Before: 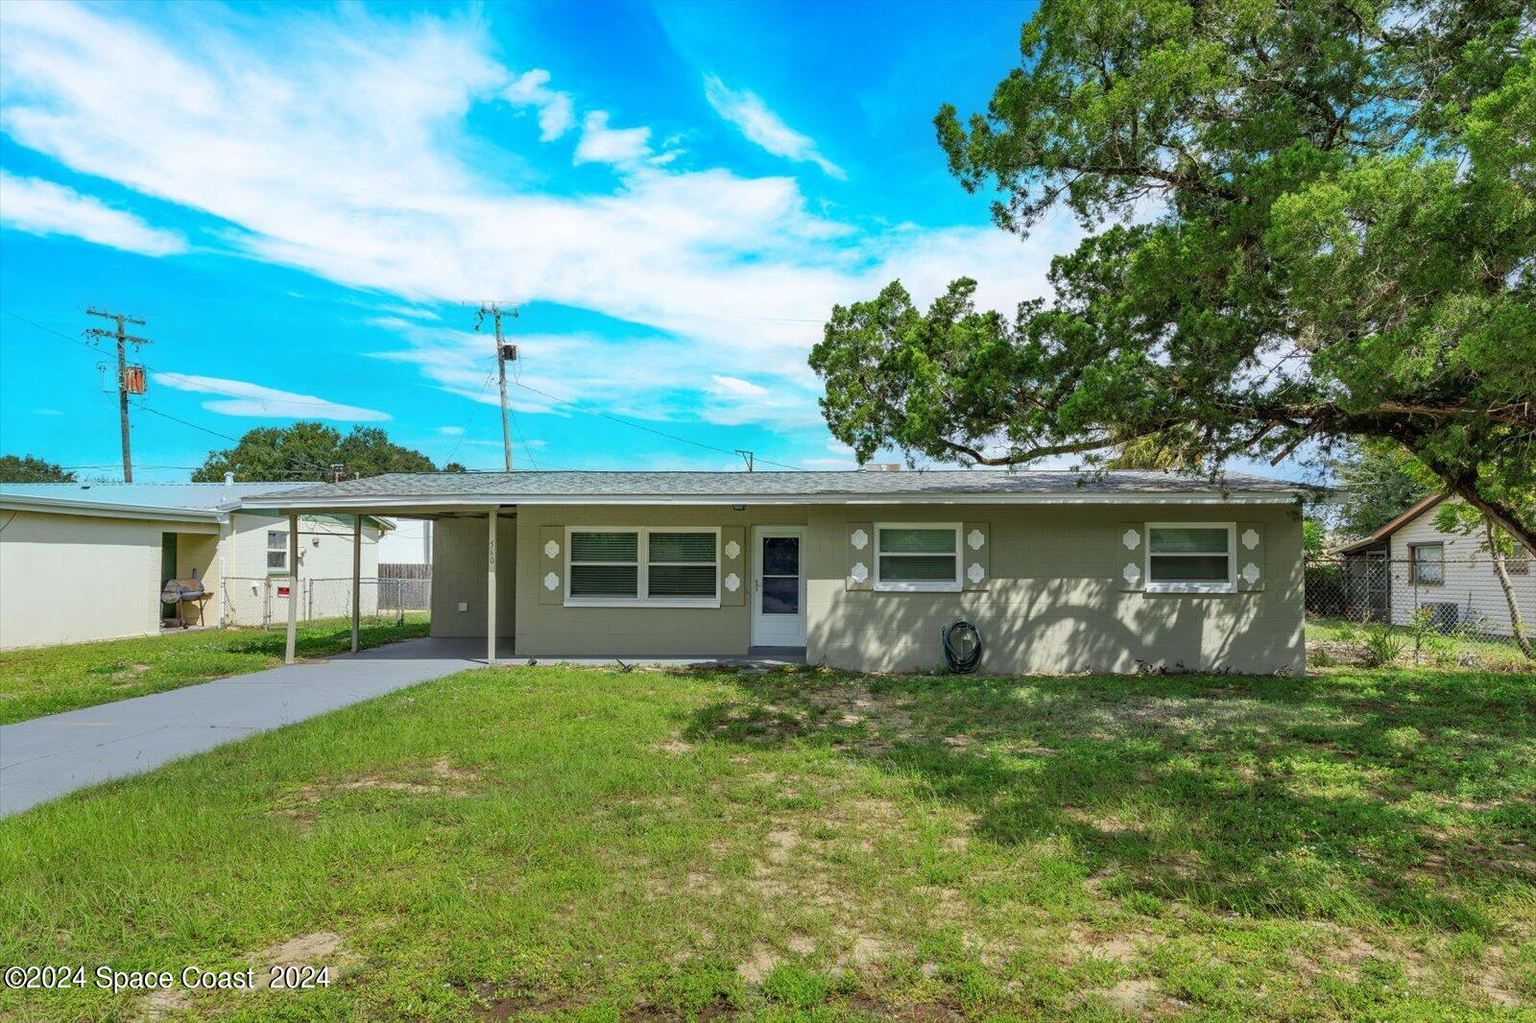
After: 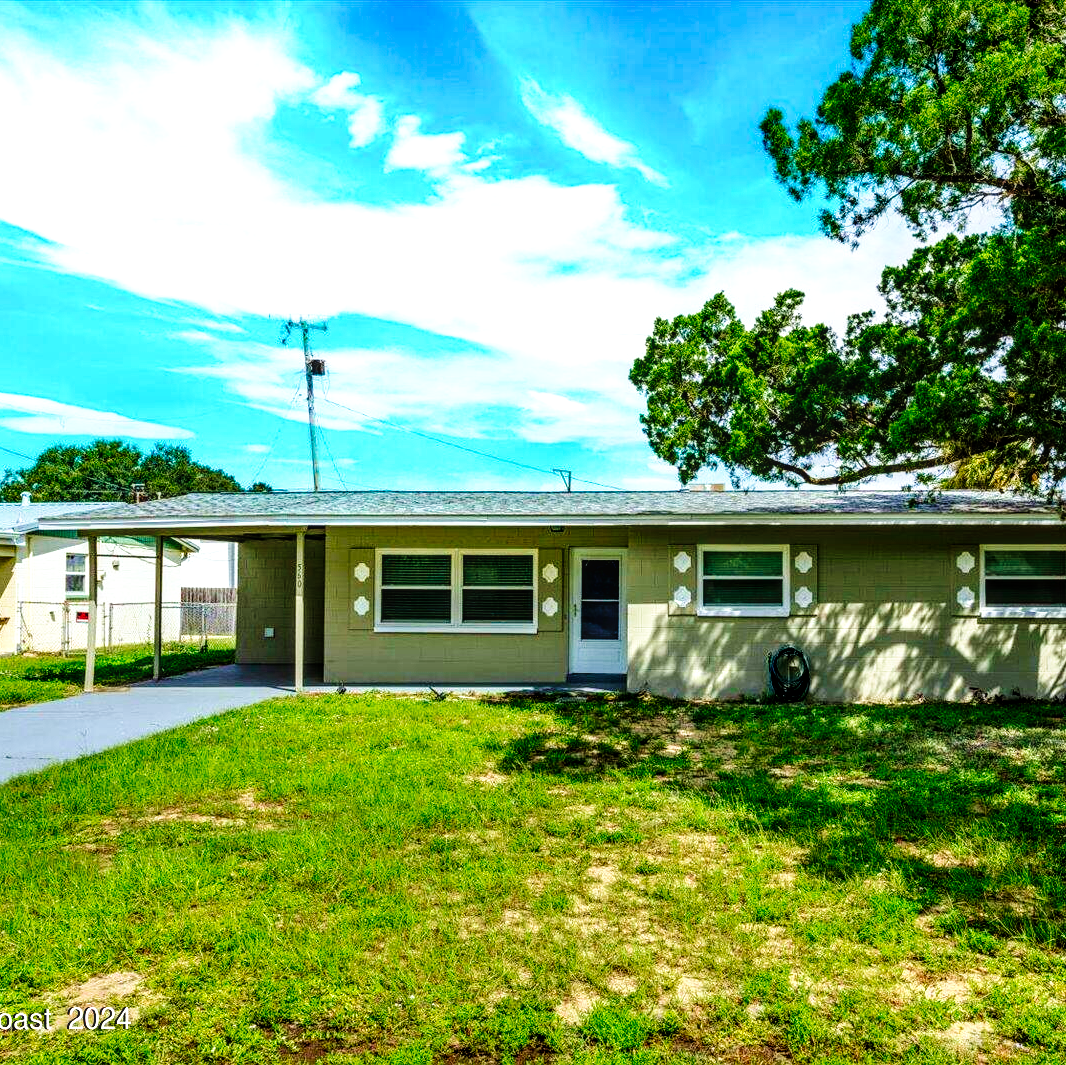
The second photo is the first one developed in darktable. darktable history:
local contrast: on, module defaults
crop and rotate: left 13.409%, right 19.924%
velvia: strength 45%
color balance: lift [0.991, 1, 1, 1], gamma [0.996, 1, 1, 1], input saturation 98.52%, contrast 20.34%, output saturation 103.72%
tone curve: curves: ch0 [(0, 0) (0.003, 0.003) (0.011, 0.005) (0.025, 0.008) (0.044, 0.012) (0.069, 0.02) (0.1, 0.031) (0.136, 0.047) (0.177, 0.088) (0.224, 0.141) (0.277, 0.222) (0.335, 0.32) (0.399, 0.422) (0.468, 0.523) (0.543, 0.621) (0.623, 0.715) (0.709, 0.796) (0.801, 0.88) (0.898, 0.962) (1, 1)], preserve colors none
